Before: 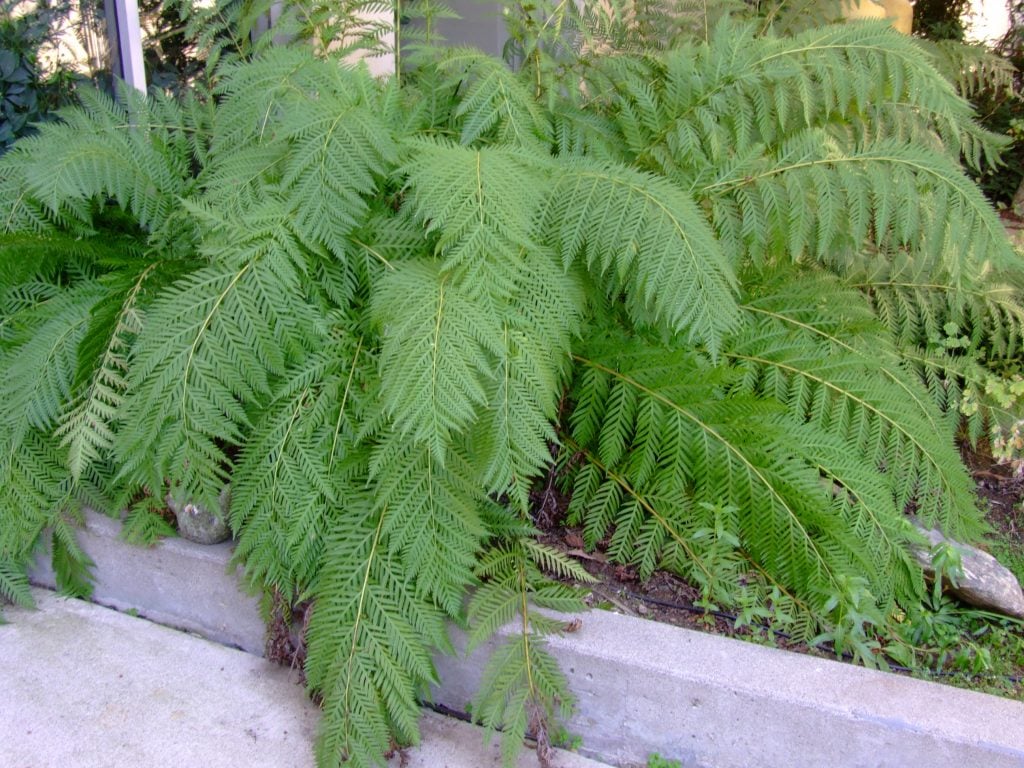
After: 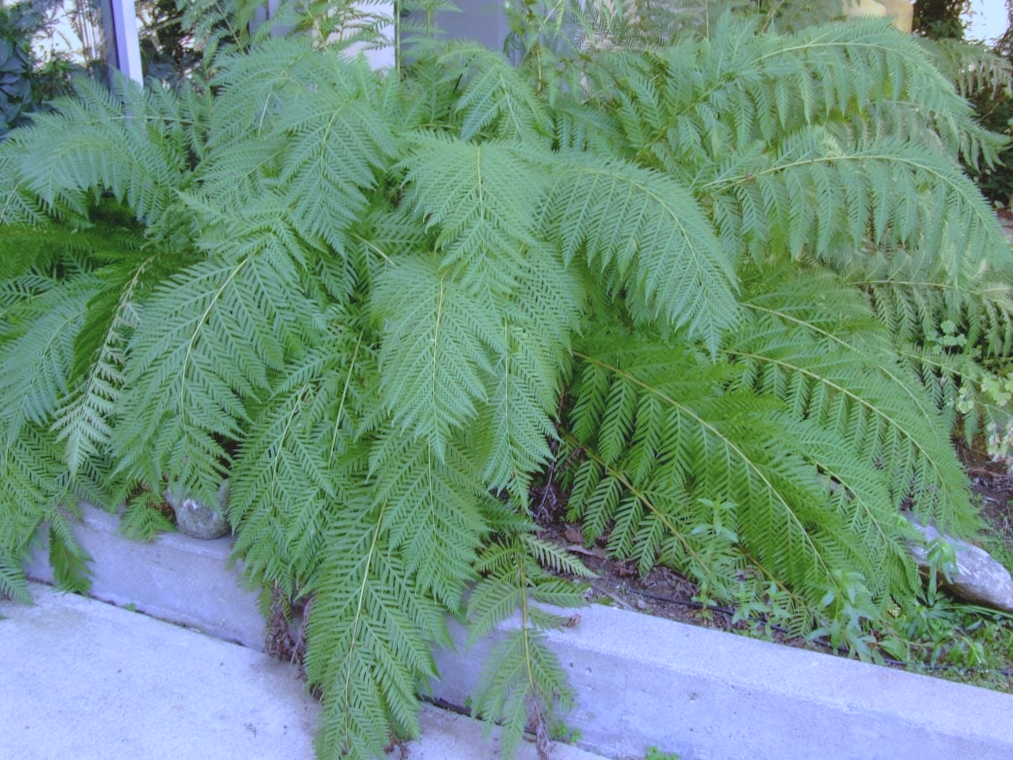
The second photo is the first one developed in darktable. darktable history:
white balance: red 0.871, blue 1.249
rotate and perspective: rotation 0.174°, lens shift (vertical) 0.013, lens shift (horizontal) 0.019, shear 0.001, automatic cropping original format, crop left 0.007, crop right 0.991, crop top 0.016, crop bottom 0.997
contrast brightness saturation: contrast -0.15, brightness 0.05, saturation -0.12
